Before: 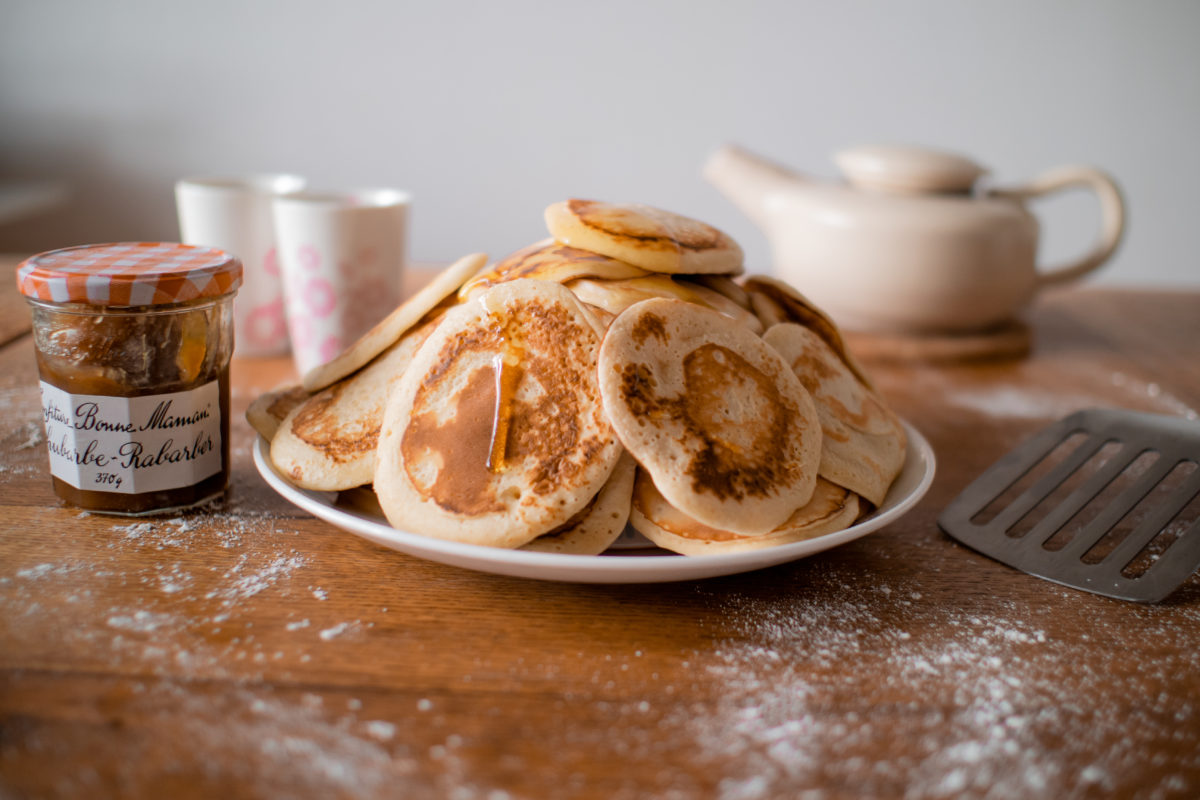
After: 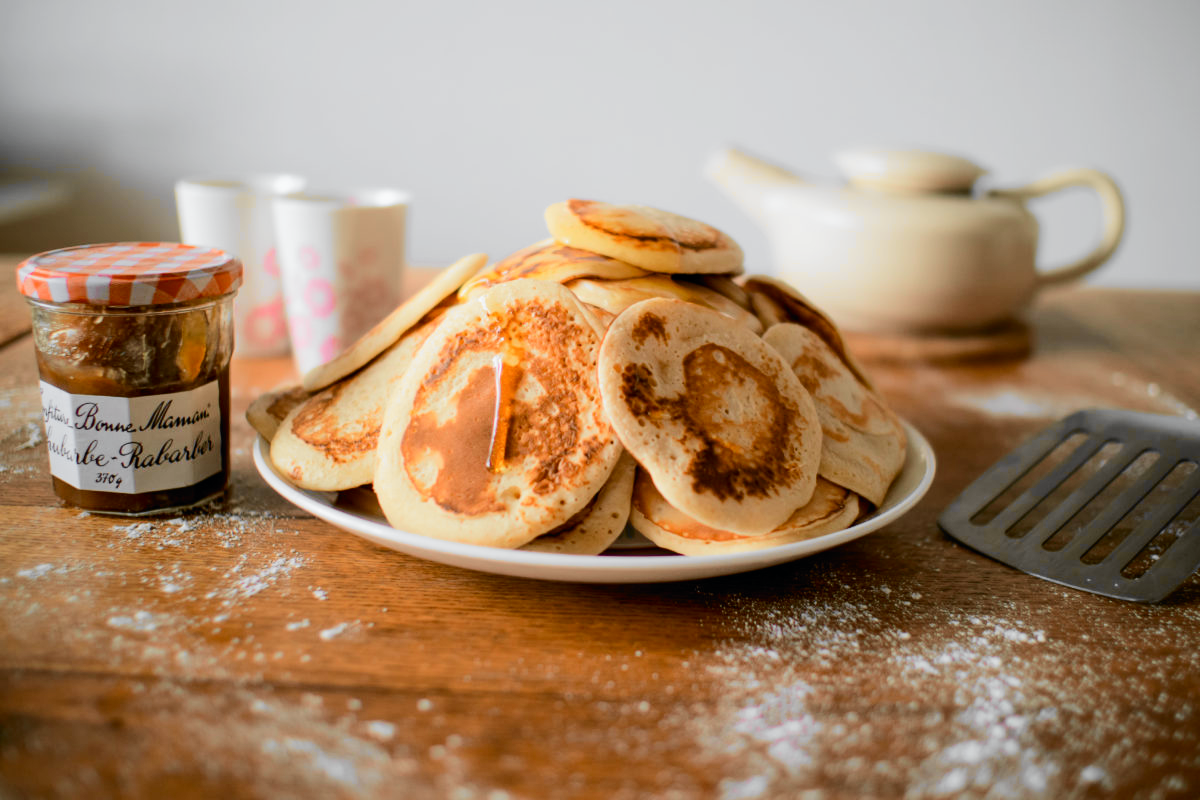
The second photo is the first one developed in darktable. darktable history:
tone curve: curves: ch0 [(0, 0) (0.071, 0.047) (0.266, 0.26) (0.483, 0.554) (0.753, 0.811) (1, 0.983)]; ch1 [(0, 0) (0.346, 0.307) (0.408, 0.387) (0.463, 0.465) (0.482, 0.493) (0.502, 0.499) (0.517, 0.502) (0.55, 0.548) (0.597, 0.61) (0.651, 0.698) (1, 1)]; ch2 [(0, 0) (0.346, 0.34) (0.434, 0.46) (0.485, 0.494) (0.5, 0.498) (0.517, 0.506) (0.526, 0.545) (0.583, 0.61) (0.625, 0.659) (1, 1)], color space Lab, independent channels, preserve colors none
